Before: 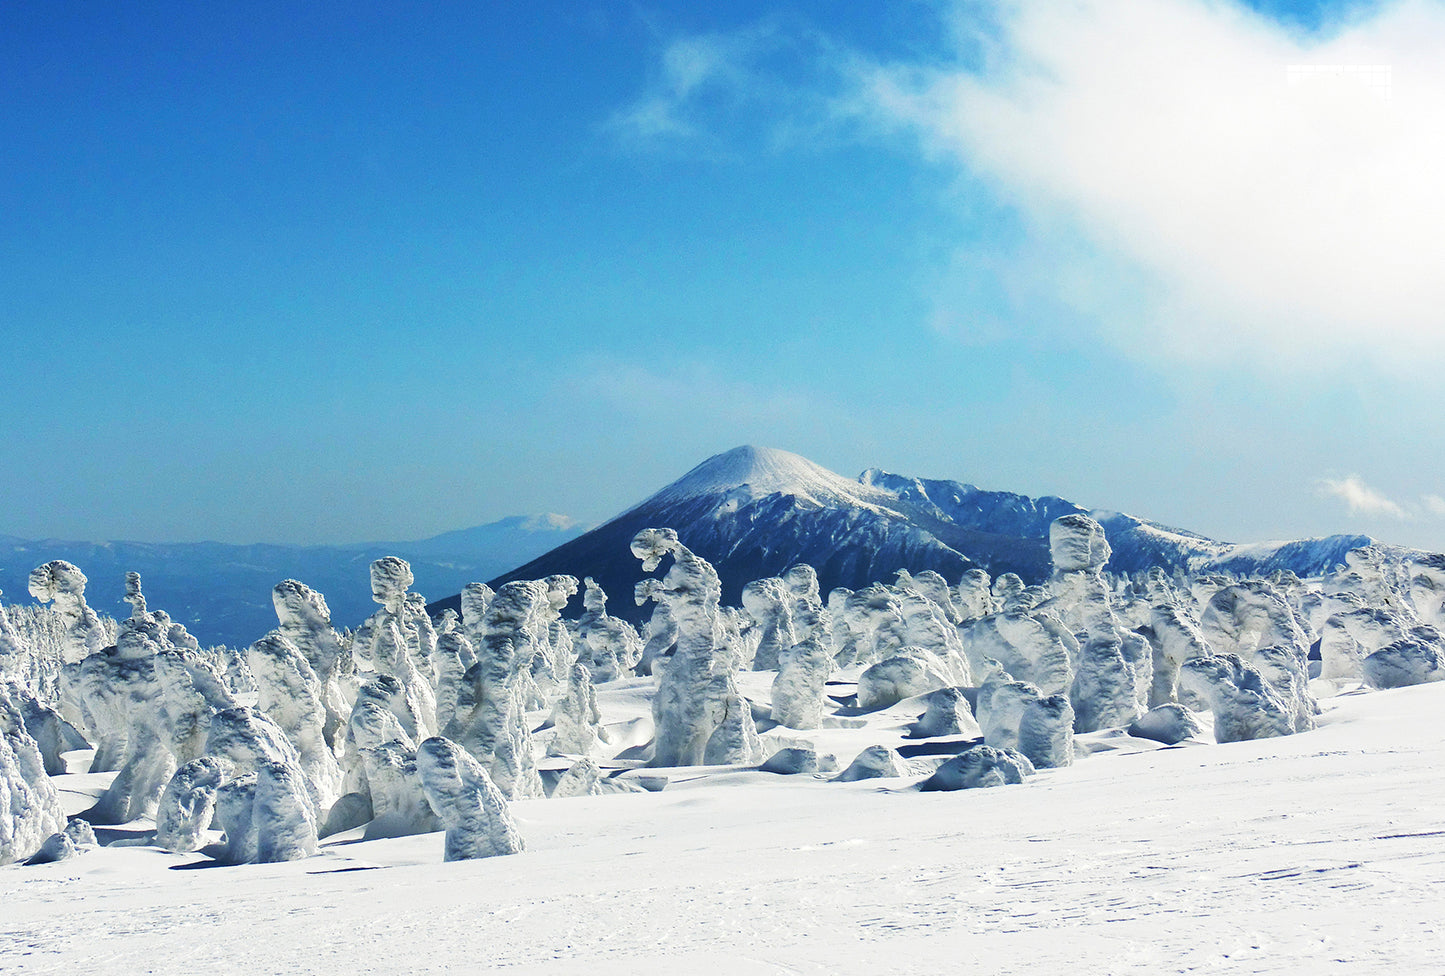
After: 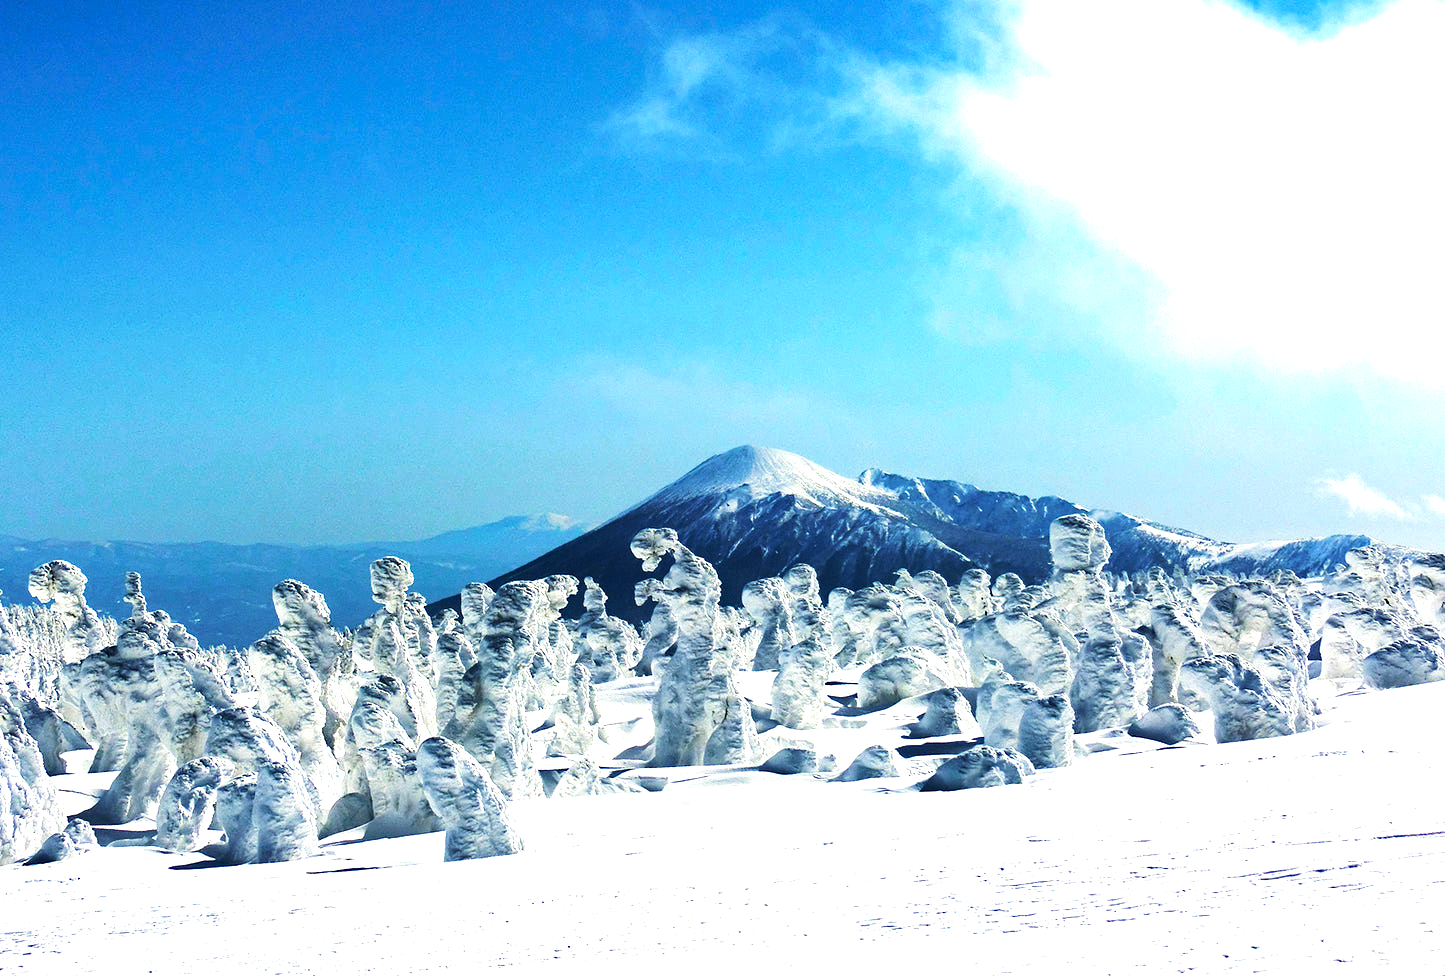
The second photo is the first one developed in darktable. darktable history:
haze removal: compatibility mode true, adaptive false
tone equalizer: -8 EV -0.75 EV, -7 EV -0.7 EV, -6 EV -0.6 EV, -5 EV -0.4 EV, -3 EV 0.4 EV, -2 EV 0.6 EV, -1 EV 0.7 EV, +0 EV 0.75 EV, edges refinement/feathering 500, mask exposure compensation -1.57 EV, preserve details no
velvia: on, module defaults
